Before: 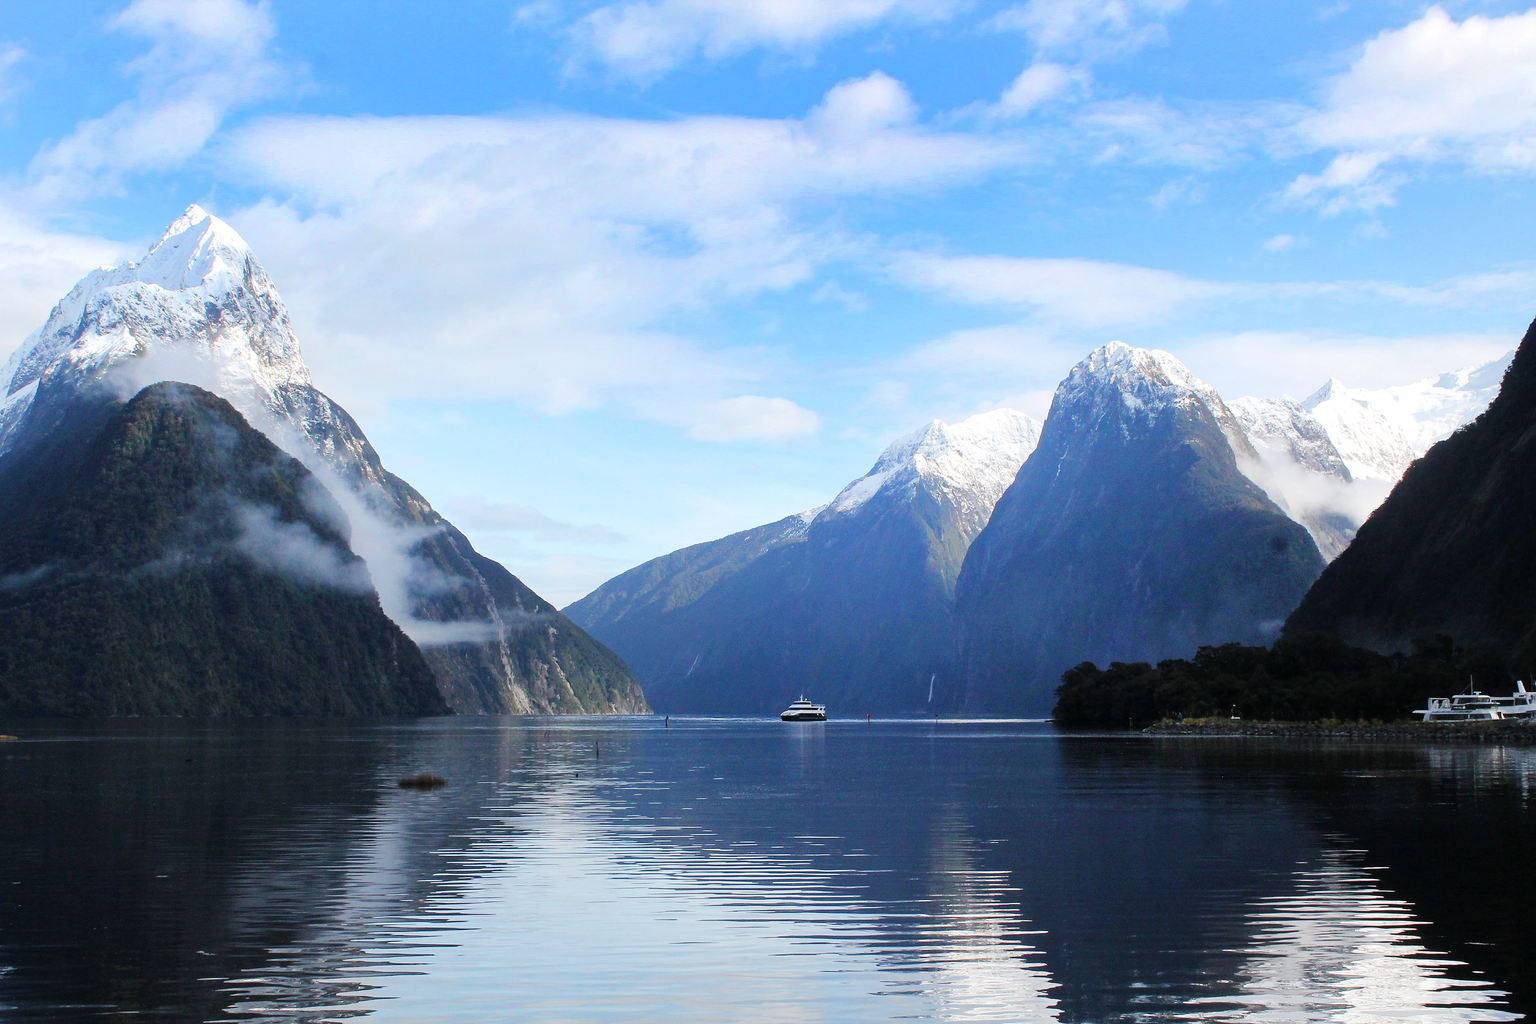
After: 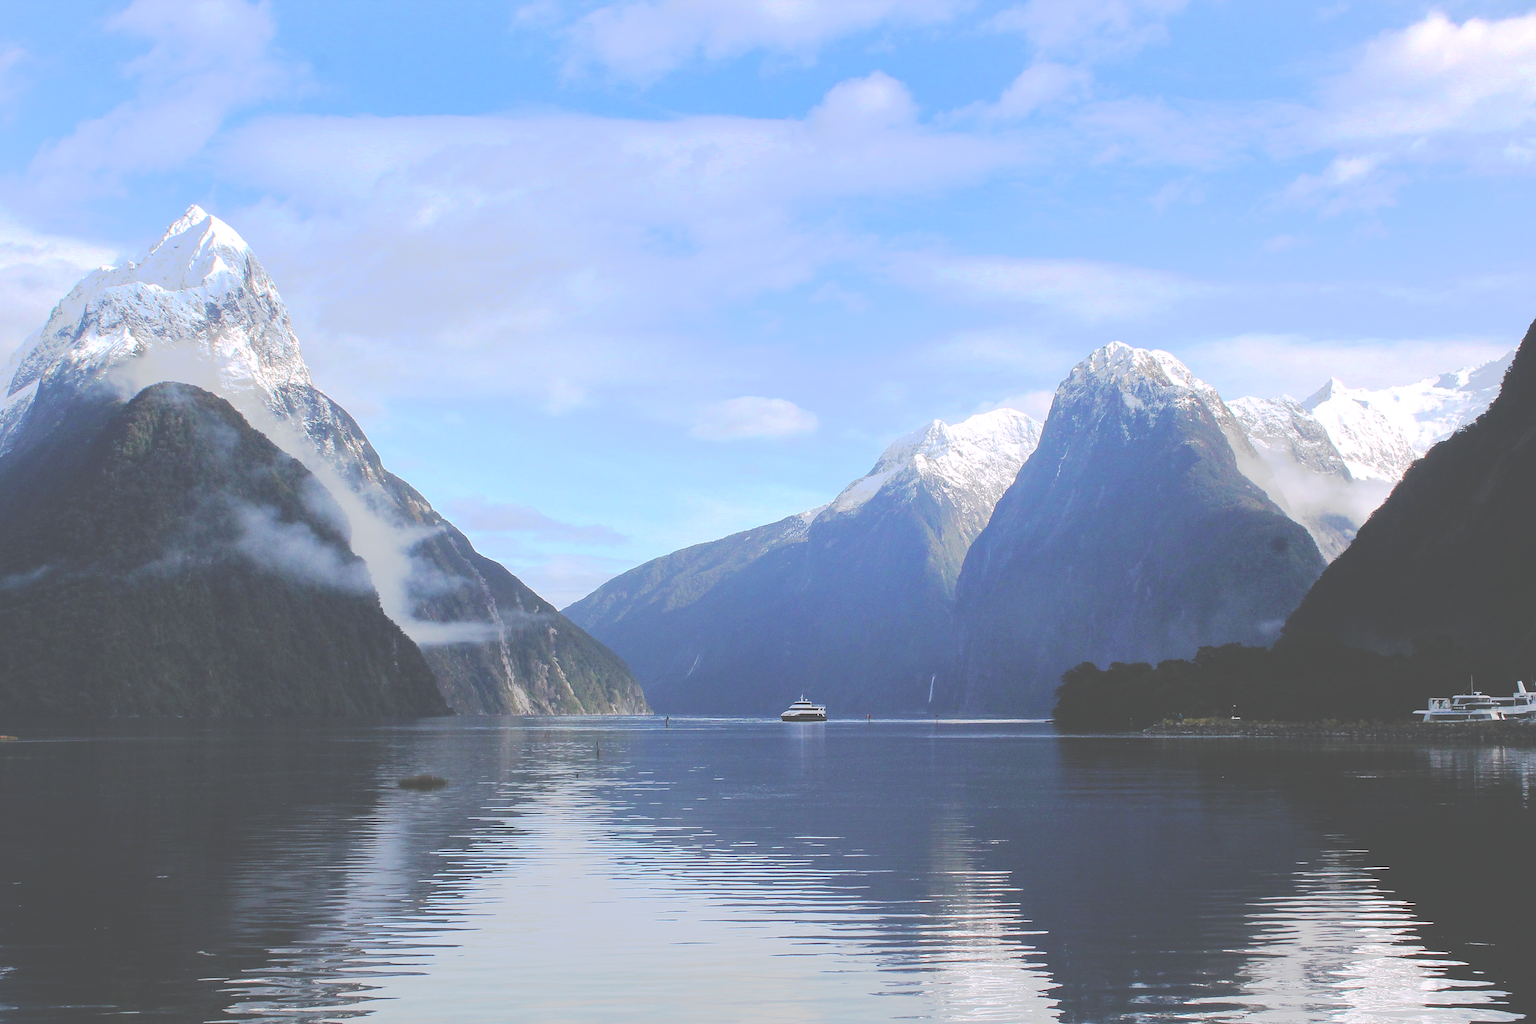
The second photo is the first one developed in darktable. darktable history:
white balance: red 1.009, blue 1.027
tone curve: curves: ch0 [(0, 0) (0.003, 0.313) (0.011, 0.317) (0.025, 0.317) (0.044, 0.322) (0.069, 0.327) (0.1, 0.335) (0.136, 0.347) (0.177, 0.364) (0.224, 0.384) (0.277, 0.421) (0.335, 0.459) (0.399, 0.501) (0.468, 0.554) (0.543, 0.611) (0.623, 0.679) (0.709, 0.751) (0.801, 0.804) (0.898, 0.844) (1, 1)], preserve colors none
